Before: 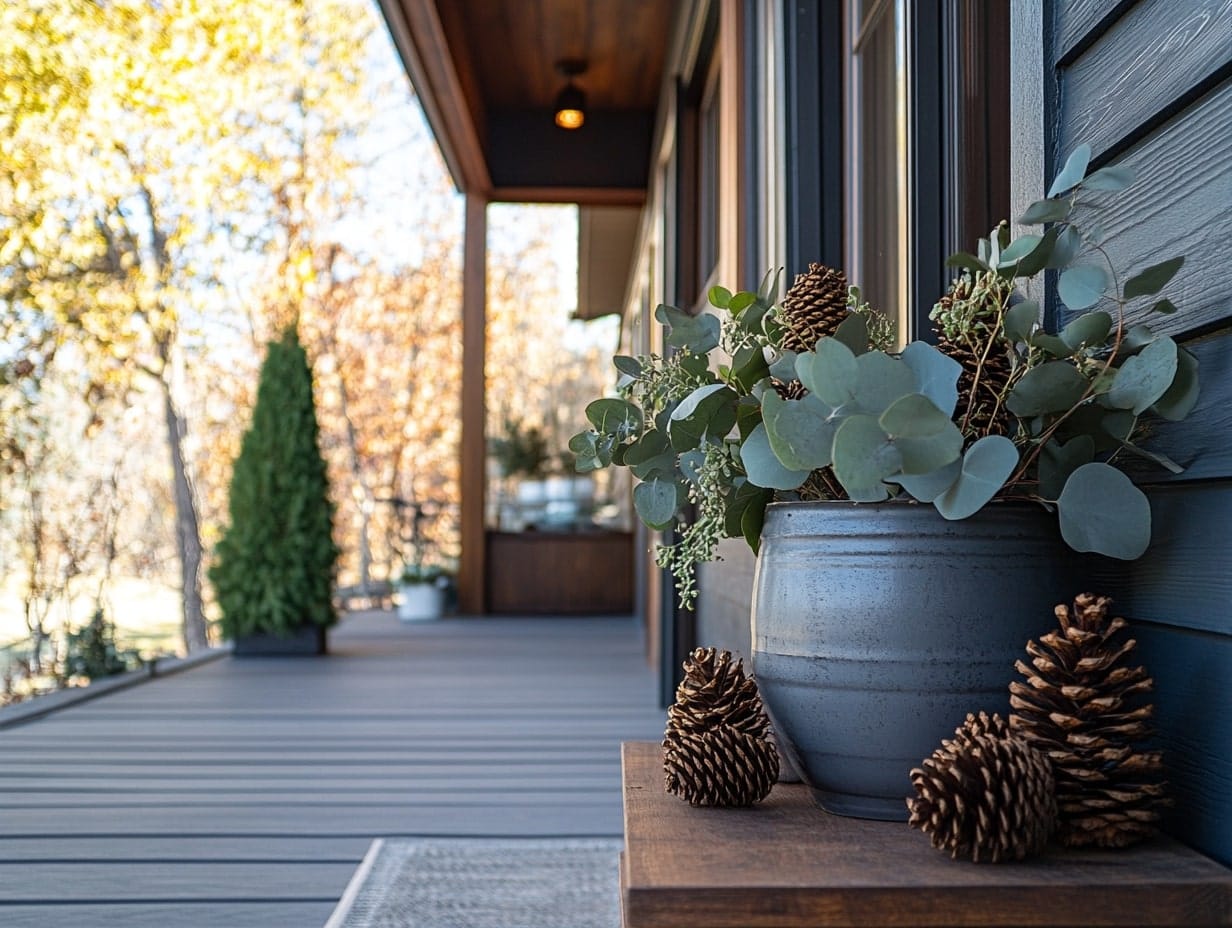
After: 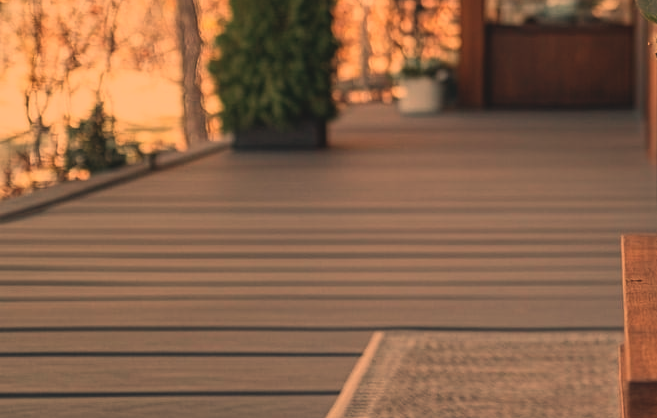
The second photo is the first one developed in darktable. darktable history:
crop and rotate: top 54.778%, right 46.61%, bottom 0.159%
white balance: red 1.467, blue 0.684
exposure: black level correction -0.016, exposure -1.018 EV, compensate highlight preservation false
